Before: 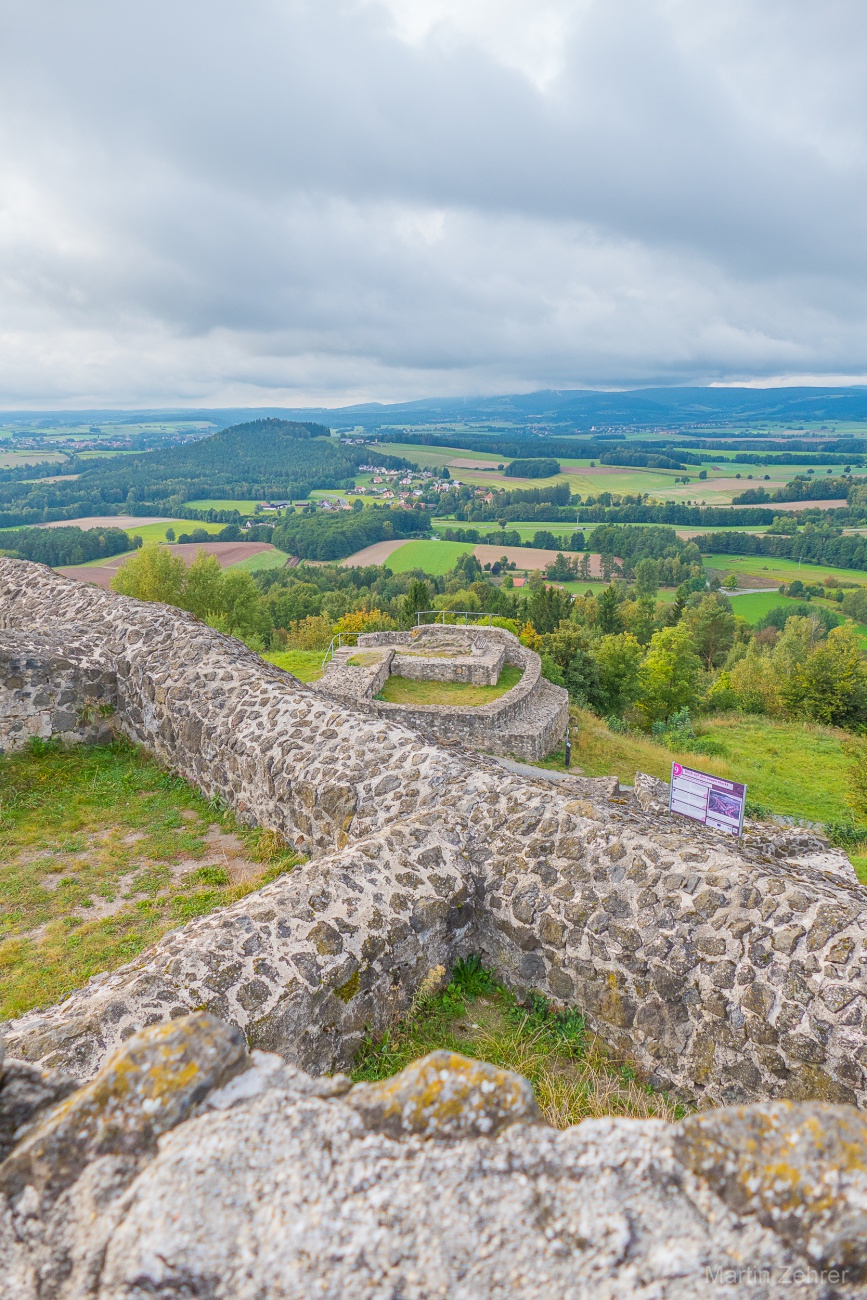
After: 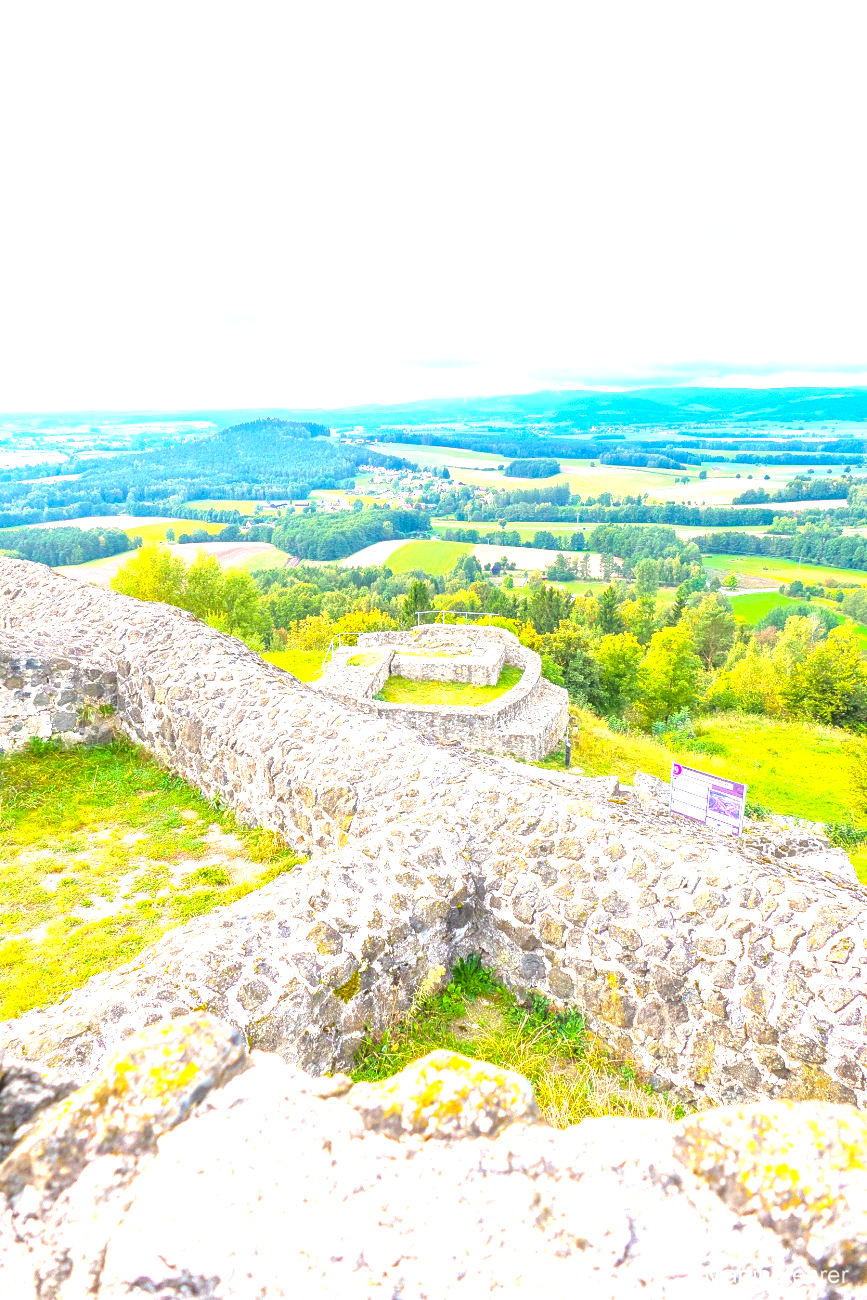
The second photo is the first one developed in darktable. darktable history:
color balance rgb: power › hue 207.5°, perceptual saturation grading › global saturation 25.338%
exposure: black level correction 0, exposure 1.752 EV, compensate highlight preservation false
